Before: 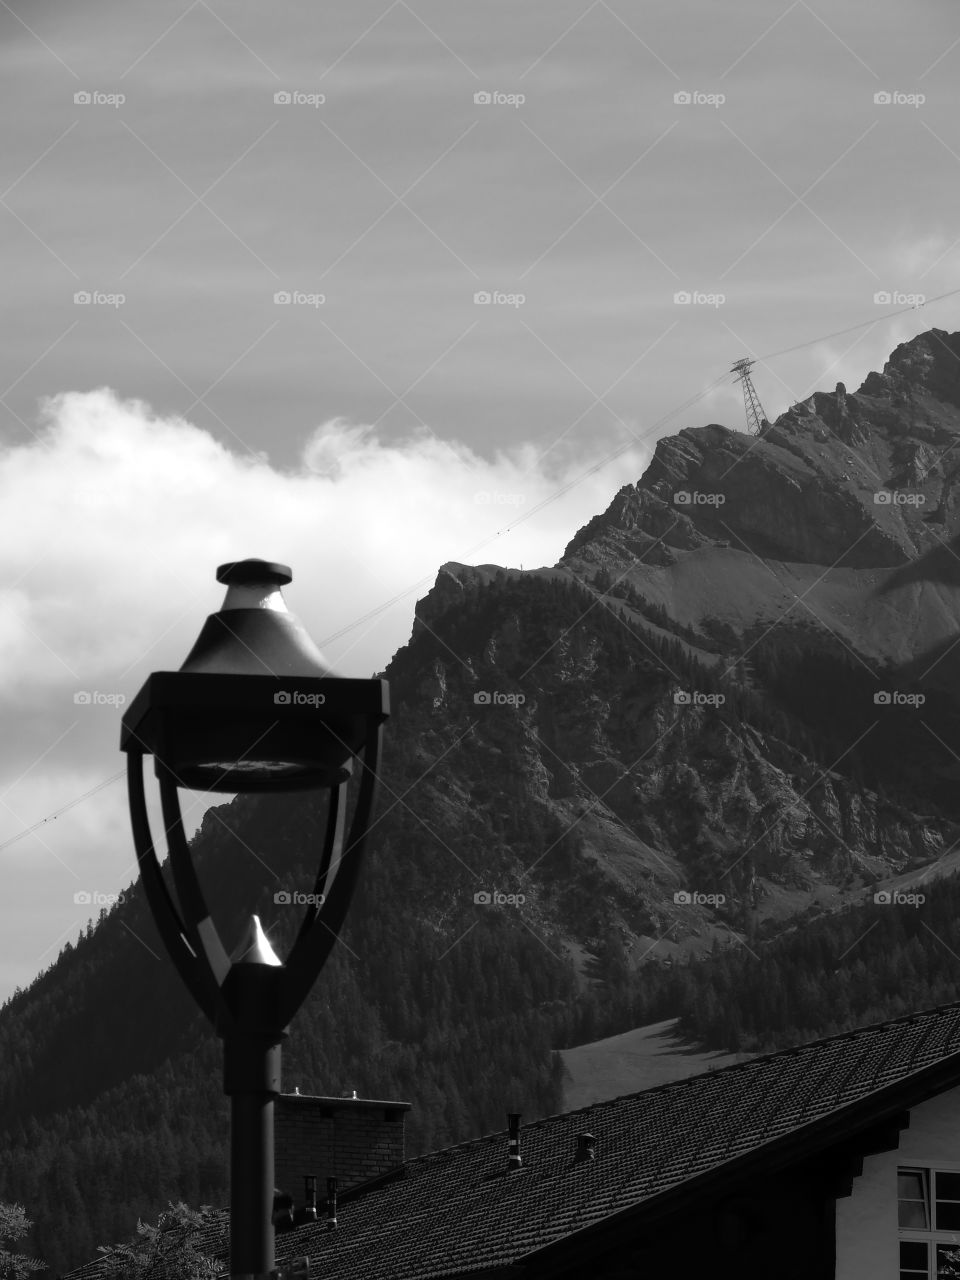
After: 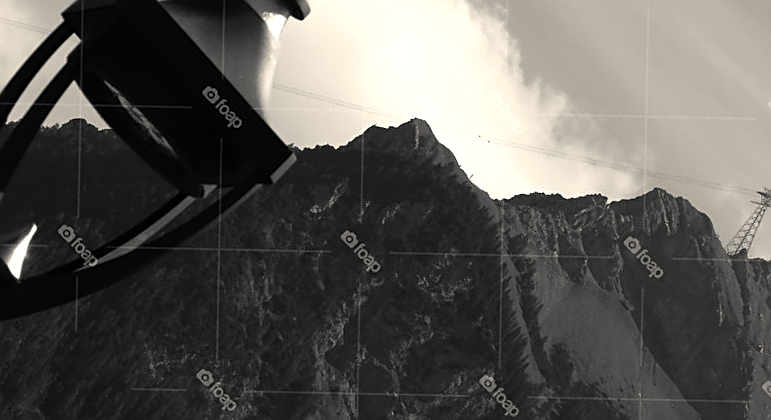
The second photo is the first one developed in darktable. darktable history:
sharpen: on, module defaults
color balance rgb: highlights gain › chroma 2.993%, highlights gain › hue 77.13°, perceptual saturation grading › global saturation 30.983%, global vibrance 35.429%, contrast 9.882%
tone equalizer: mask exposure compensation -0.498 EV
crop and rotate: angle -46.17°, top 16.281%, right 0.843%, bottom 11.67%
